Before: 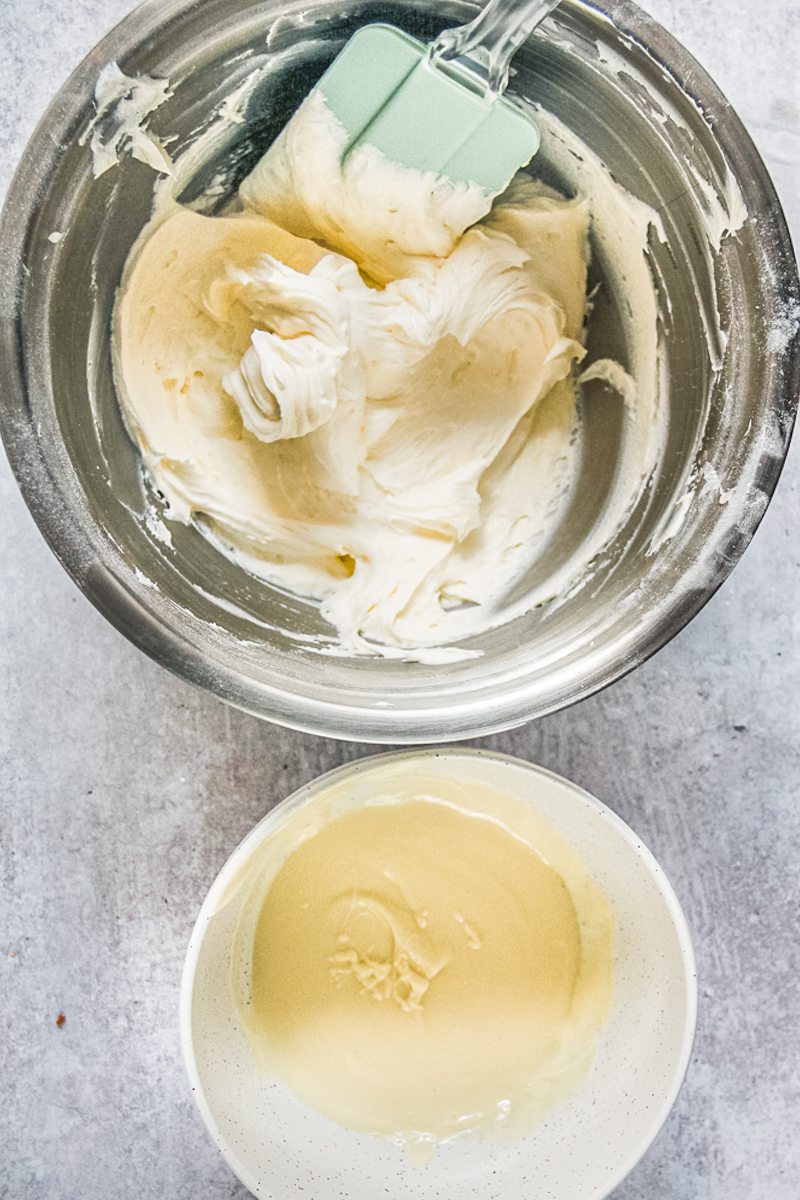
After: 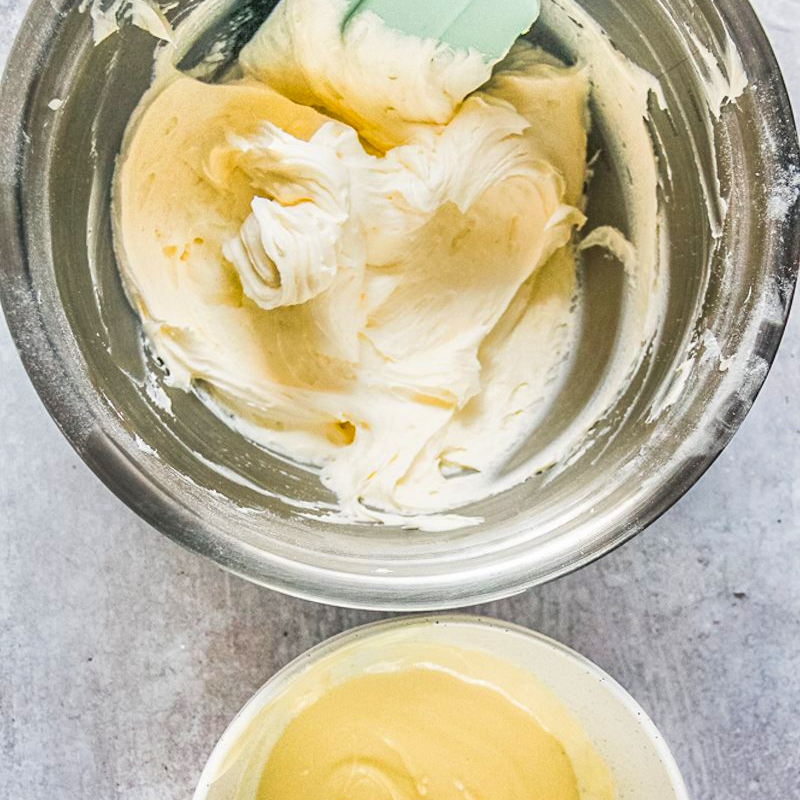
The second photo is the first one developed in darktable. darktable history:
crop: top 11.166%, bottom 22.168%
color zones: curves: ch0 [(0, 0.613) (0.01, 0.613) (0.245, 0.448) (0.498, 0.529) (0.642, 0.665) (0.879, 0.777) (0.99, 0.613)]; ch1 [(0, 0) (0.143, 0) (0.286, 0) (0.429, 0) (0.571, 0) (0.714, 0) (0.857, 0)], mix -131.09%
